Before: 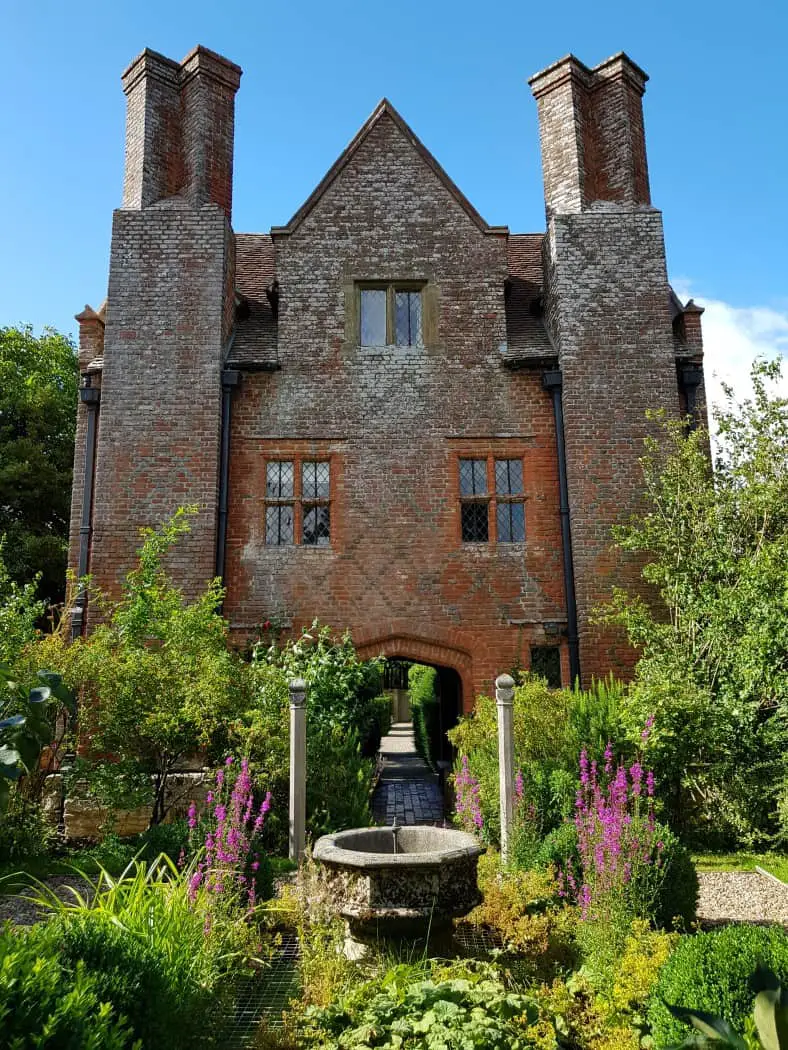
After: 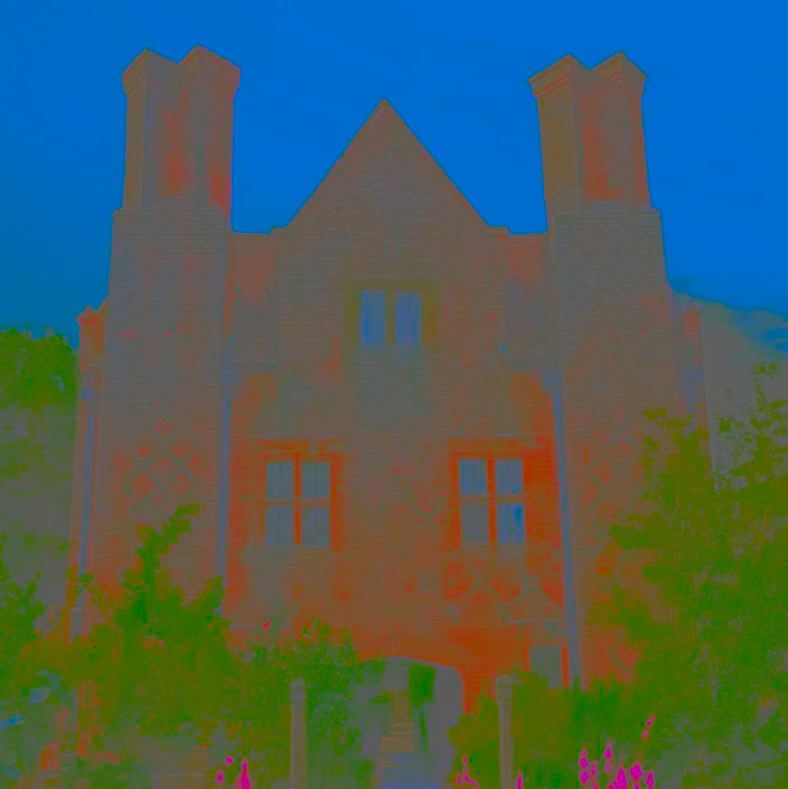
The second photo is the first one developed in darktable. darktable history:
local contrast: highlights 60%, shadows 63%, detail 160%
sharpen: radius 4.006, amount 1.995
crop: bottom 24.774%
exposure: black level correction 0.001, compensate highlight preservation false
contrast brightness saturation: contrast -0.988, brightness -0.171, saturation 0.737
